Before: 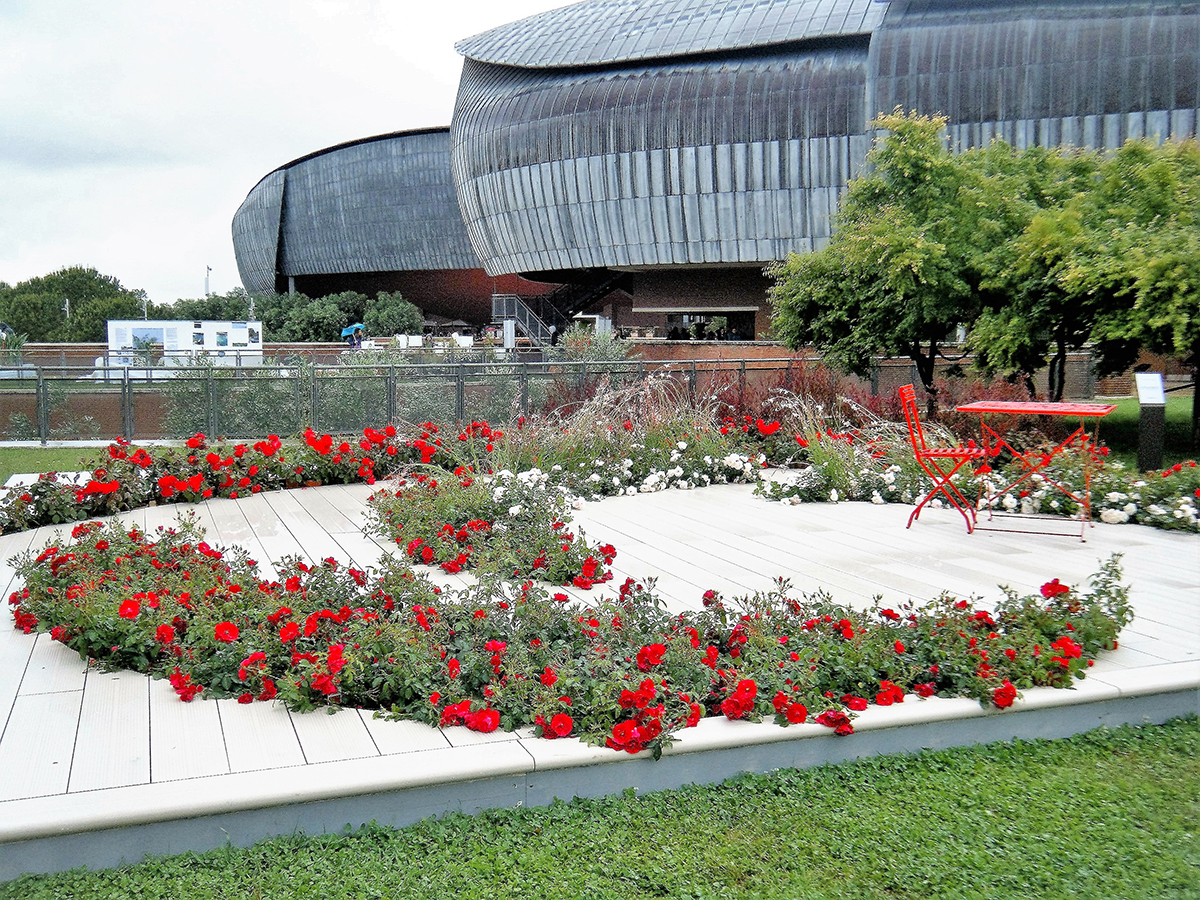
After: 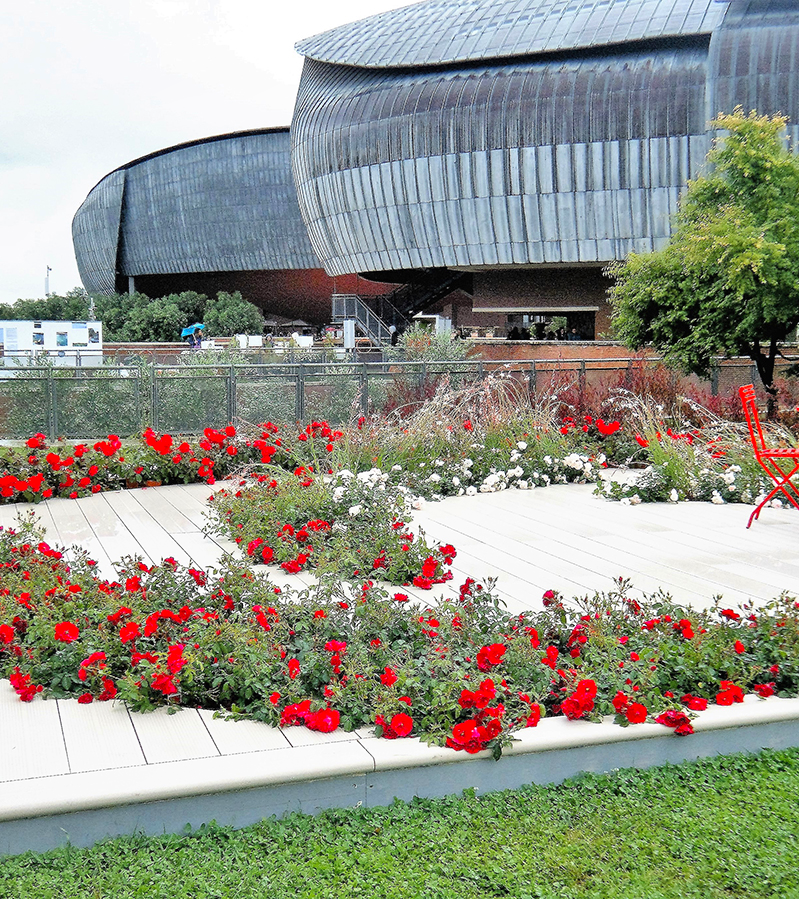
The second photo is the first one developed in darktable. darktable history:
contrast brightness saturation: contrast 0.074, brightness 0.084, saturation 0.178
crop and rotate: left 13.363%, right 19.975%
shadows and highlights: shadows 29.19, highlights -29.62, low approximation 0.01, soften with gaussian
exposure: black level correction 0, exposure 0 EV, compensate highlight preservation false
